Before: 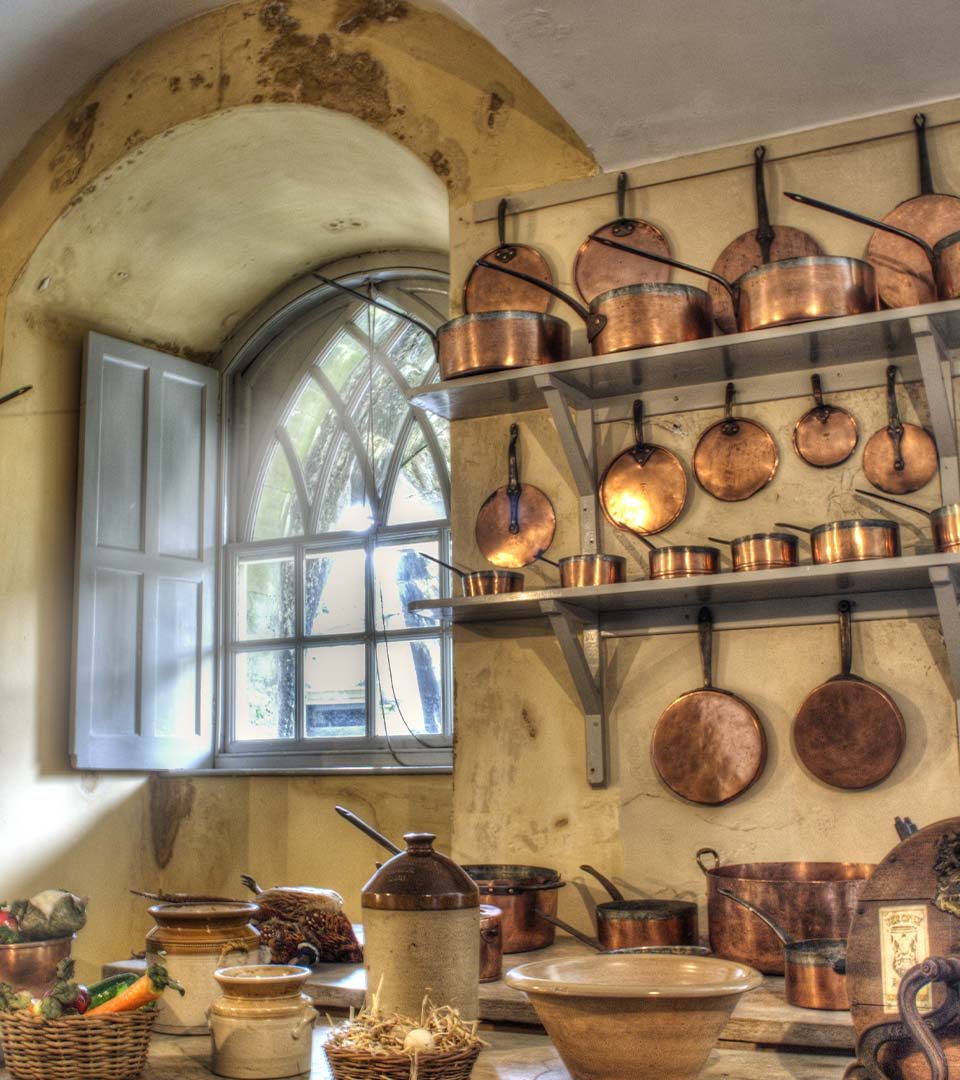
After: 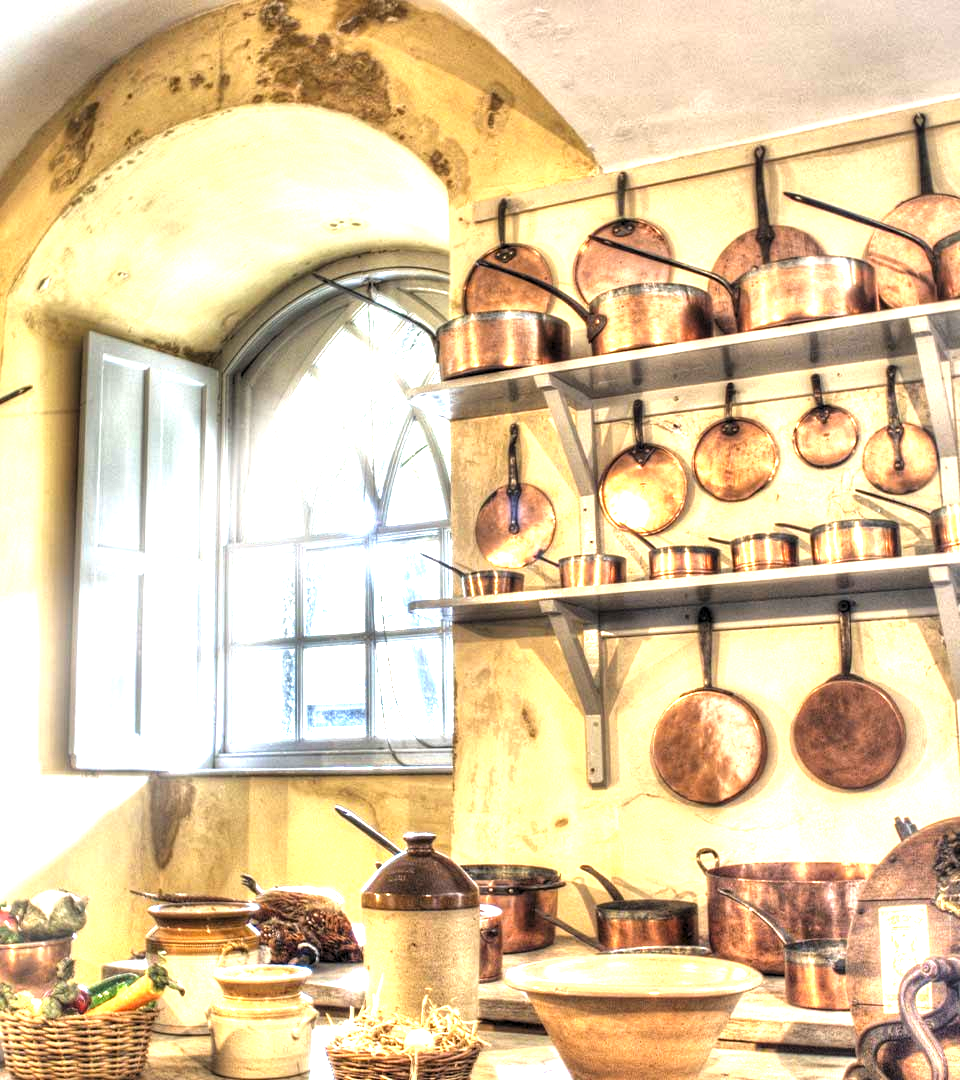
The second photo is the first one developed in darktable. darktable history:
local contrast: mode bilateral grid, contrast 20, coarseness 50, detail 130%, midtone range 0.2
levels: mode automatic, black 0.023%, white 99.97%, levels [0.062, 0.494, 0.925]
exposure: black level correction 0, exposure 1.9 EV, compensate highlight preservation false
